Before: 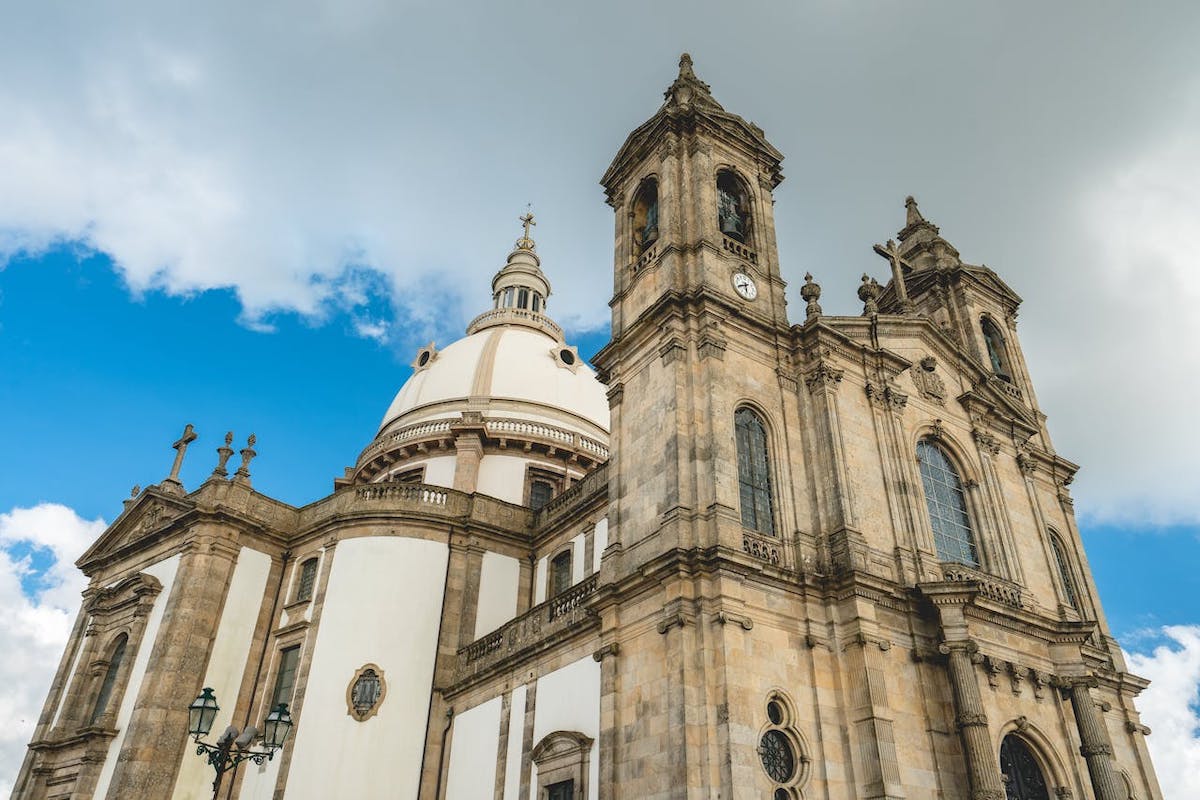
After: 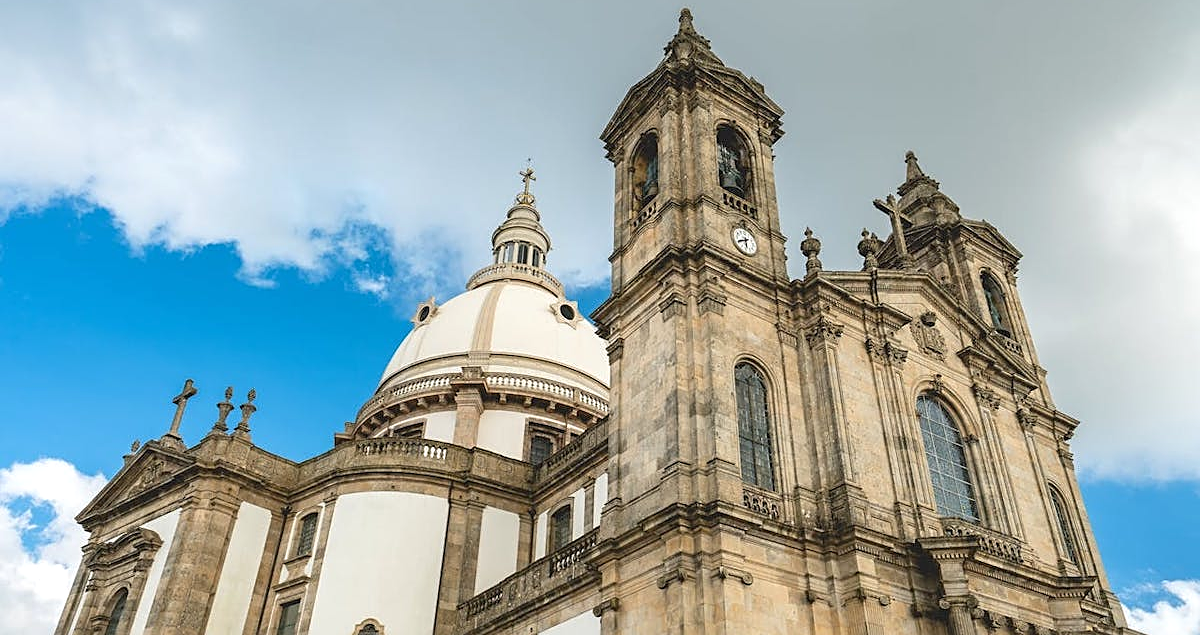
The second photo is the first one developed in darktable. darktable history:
exposure: exposure 0.161 EV, compensate highlight preservation false
crop and rotate: top 5.667%, bottom 14.937%
sharpen: on, module defaults
